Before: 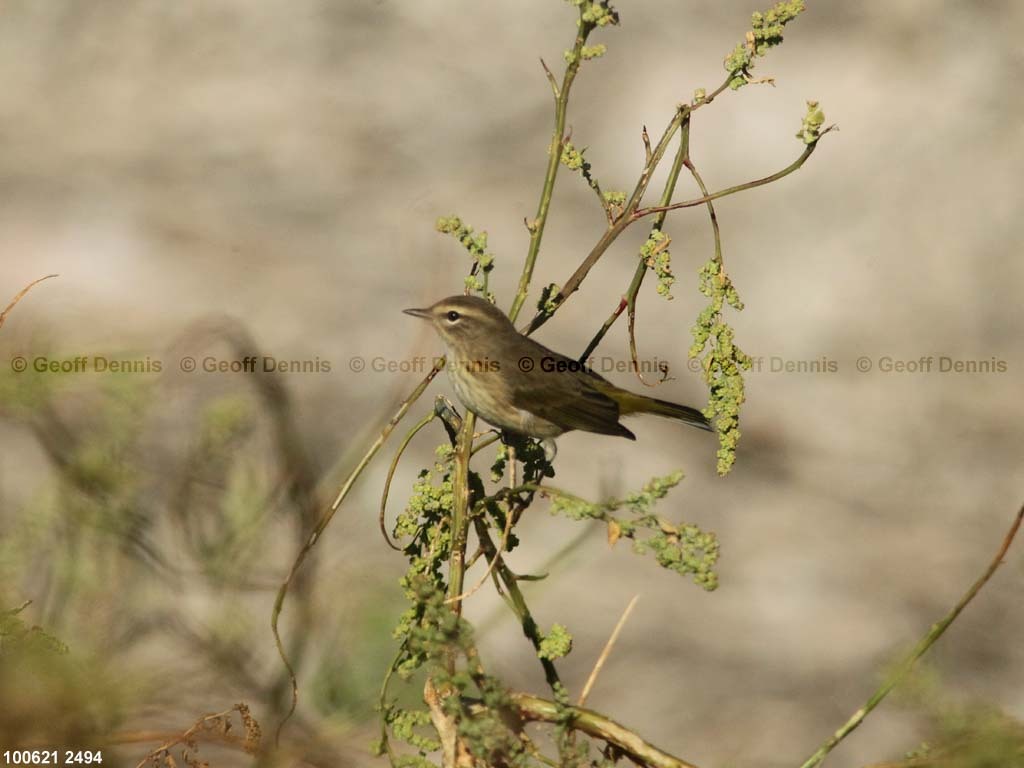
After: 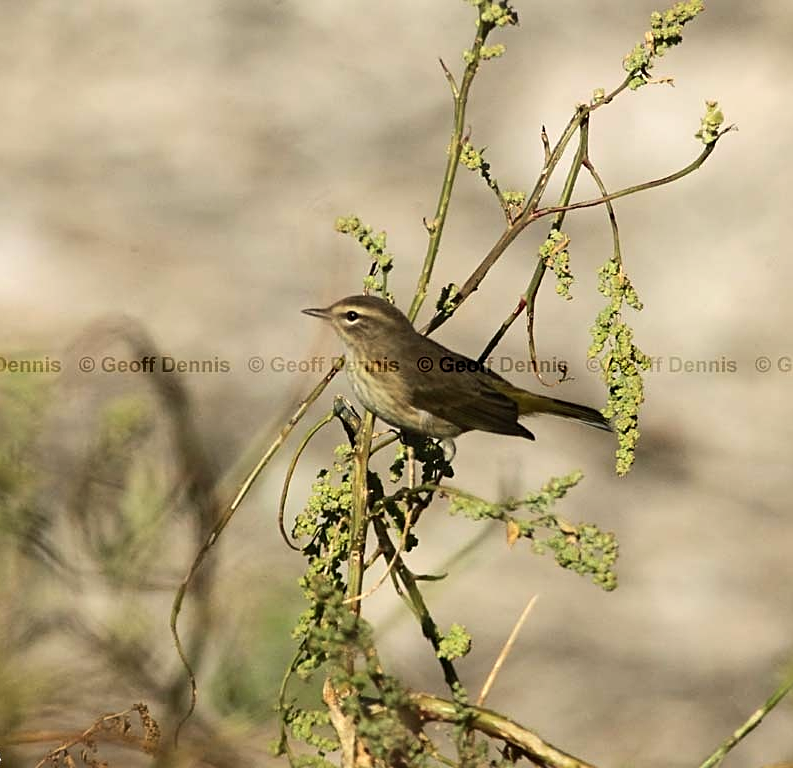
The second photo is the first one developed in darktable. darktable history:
sharpen: on, module defaults
crop: left 9.88%, right 12.664%
tone equalizer: -8 EV -0.417 EV, -7 EV -0.389 EV, -6 EV -0.333 EV, -5 EV -0.222 EV, -3 EV 0.222 EV, -2 EV 0.333 EV, -1 EV 0.389 EV, +0 EV 0.417 EV, edges refinement/feathering 500, mask exposure compensation -1.57 EV, preserve details no
